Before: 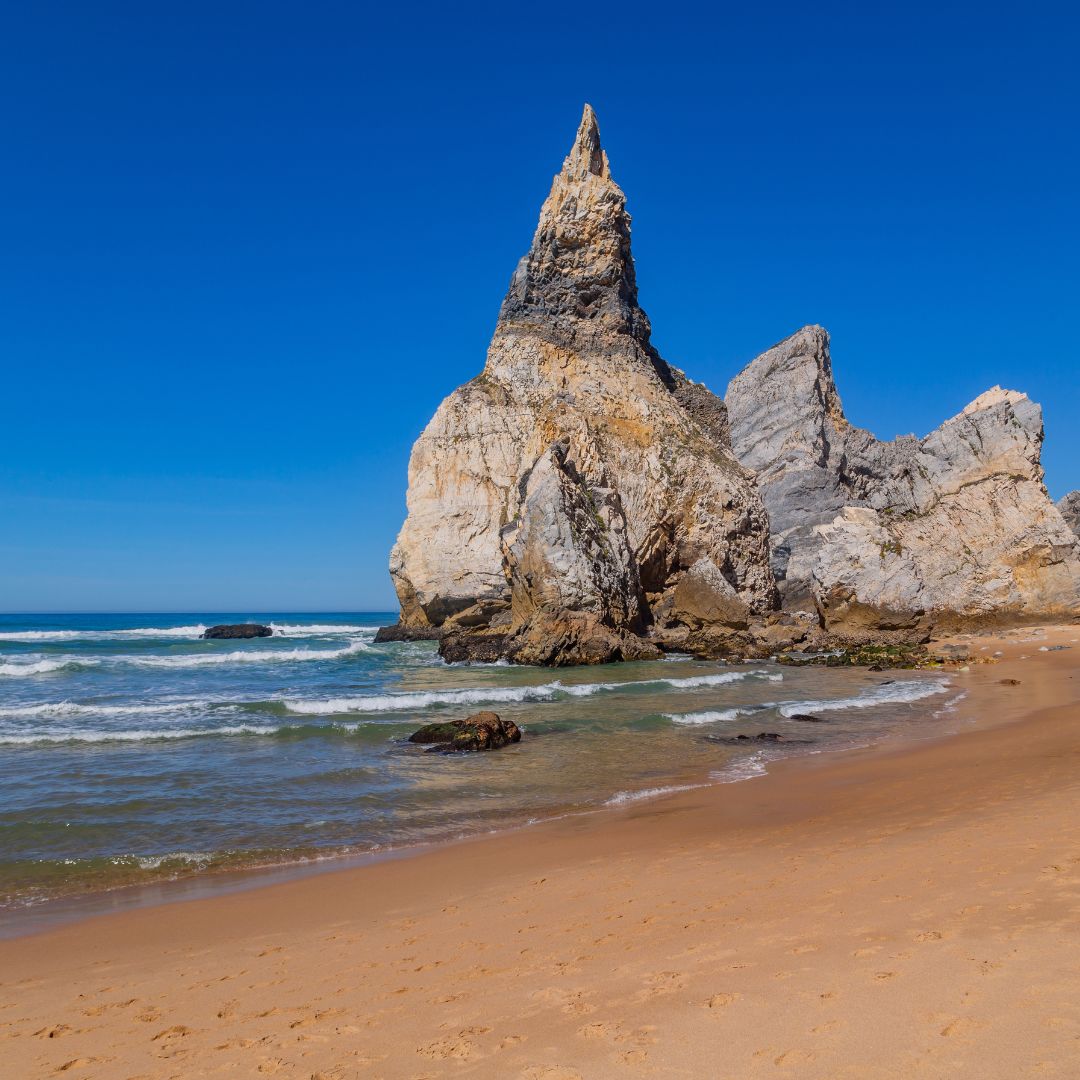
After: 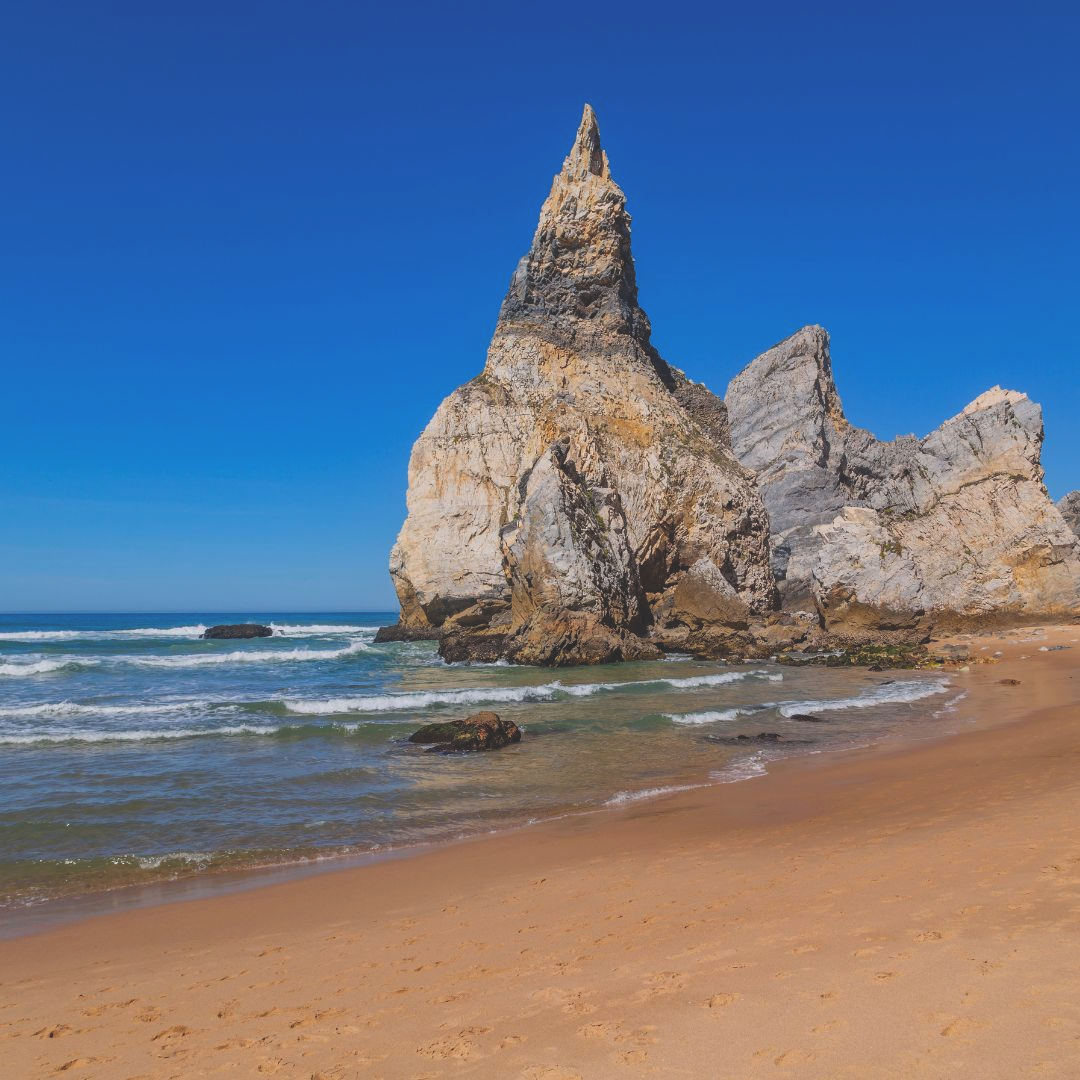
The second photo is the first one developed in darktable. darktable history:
exposure: black level correction -0.026, exposure -0.117 EV, compensate highlight preservation false
contrast brightness saturation: contrast 0.038, saturation 0.068
